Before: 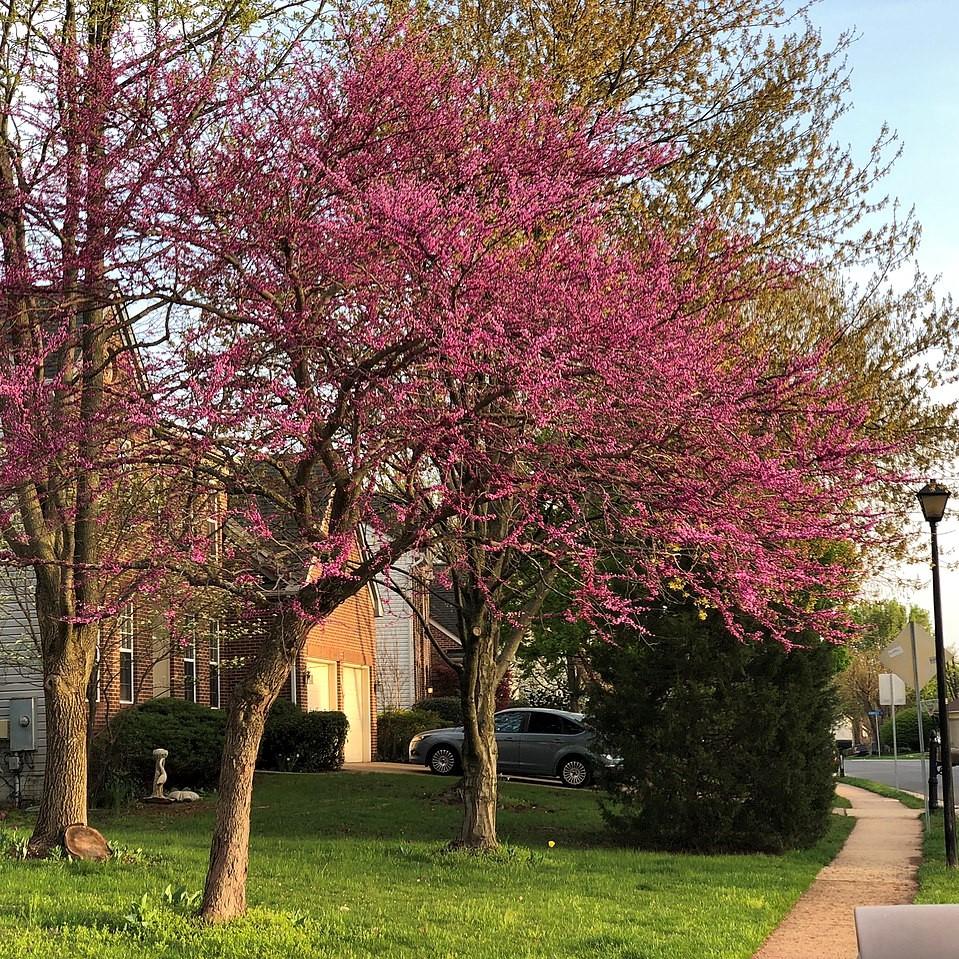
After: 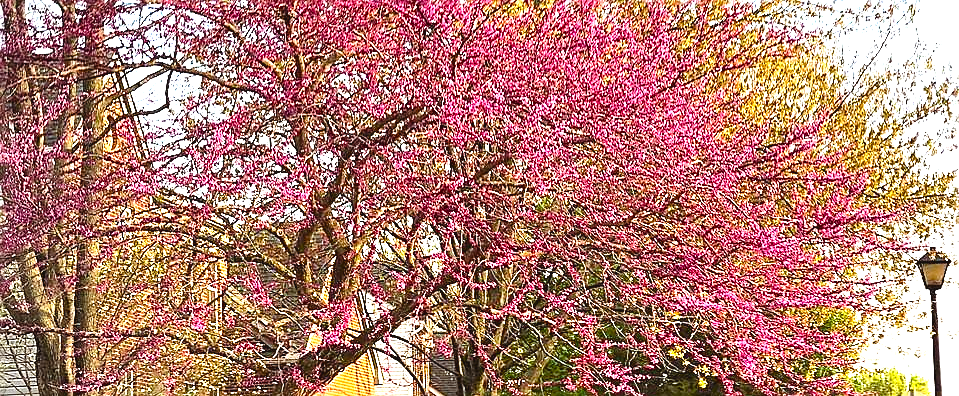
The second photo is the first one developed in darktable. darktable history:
contrast brightness saturation: contrast 0.137
crop and rotate: top 24.198%, bottom 34.457%
sharpen: on, module defaults
vignetting: fall-off start 97.16%, center (0.219, -0.231), width/height ratio 1.18, unbound false
color zones: curves: ch0 [(0.068, 0.464) (0.25, 0.5) (0.48, 0.508) (0.75, 0.536) (0.886, 0.476) (0.967, 0.456)]; ch1 [(0.066, 0.456) (0.25, 0.5) (0.616, 0.508) (0.746, 0.56) (0.934, 0.444)], mix 17.78%
tone equalizer: edges refinement/feathering 500, mask exposure compensation -1.57 EV, preserve details no
exposure: black level correction 0, exposure 1.748 EV, compensate highlight preservation false
color balance rgb: shadows lift › chroma 4.51%, shadows lift › hue 25.56°, global offset › luminance 0.711%, linear chroma grading › shadows 31.578%, linear chroma grading › global chroma -1.674%, linear chroma grading › mid-tones 4.419%, perceptual saturation grading › global saturation 19.567%, global vibrance 20%
